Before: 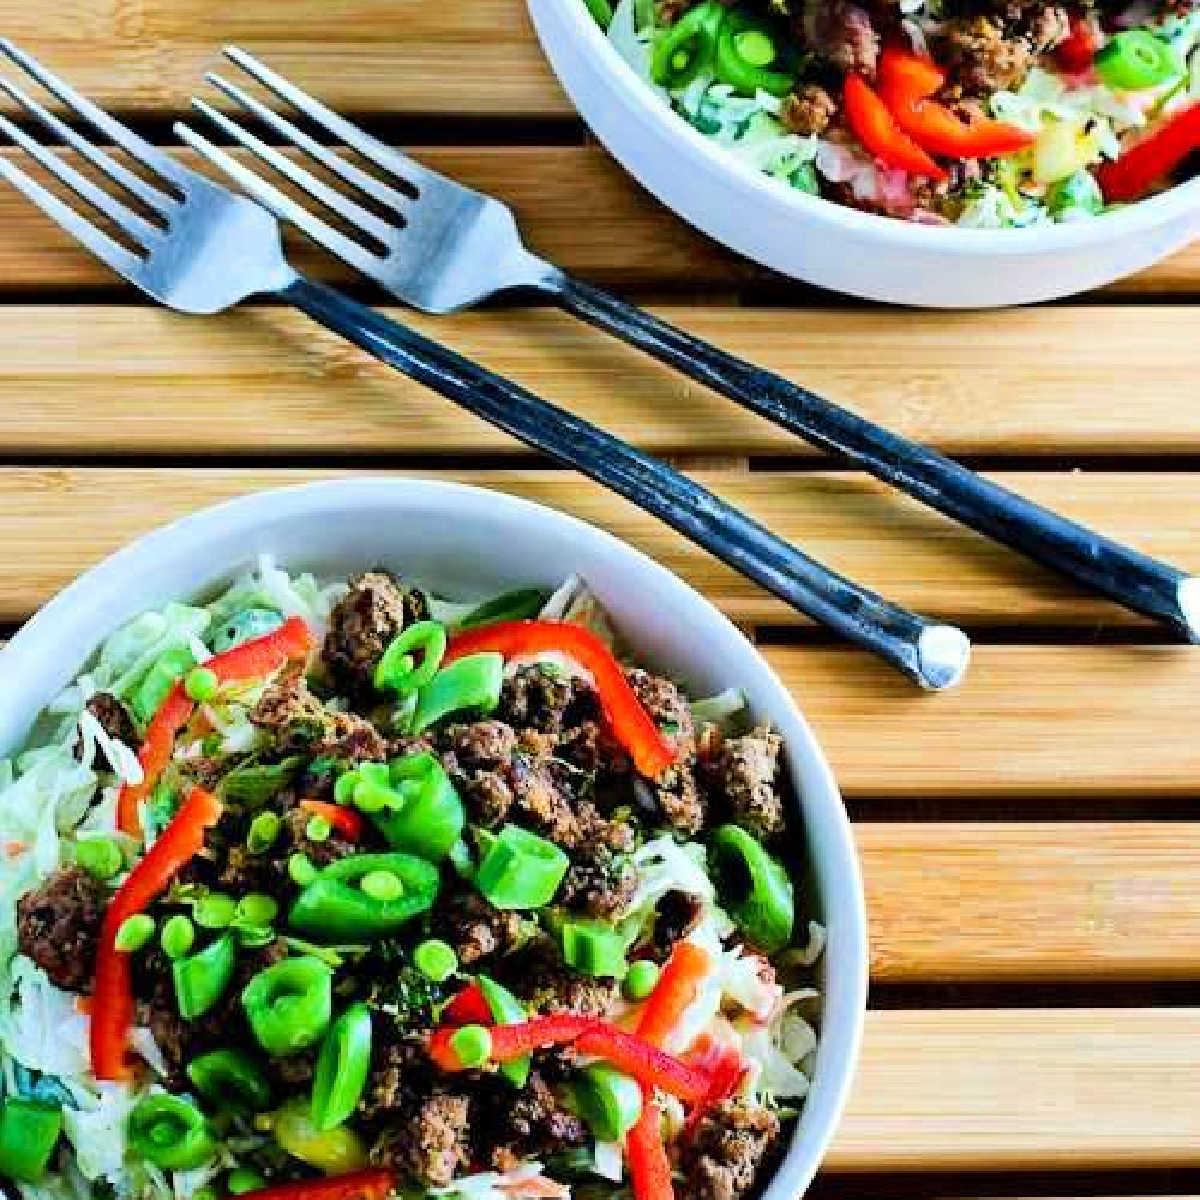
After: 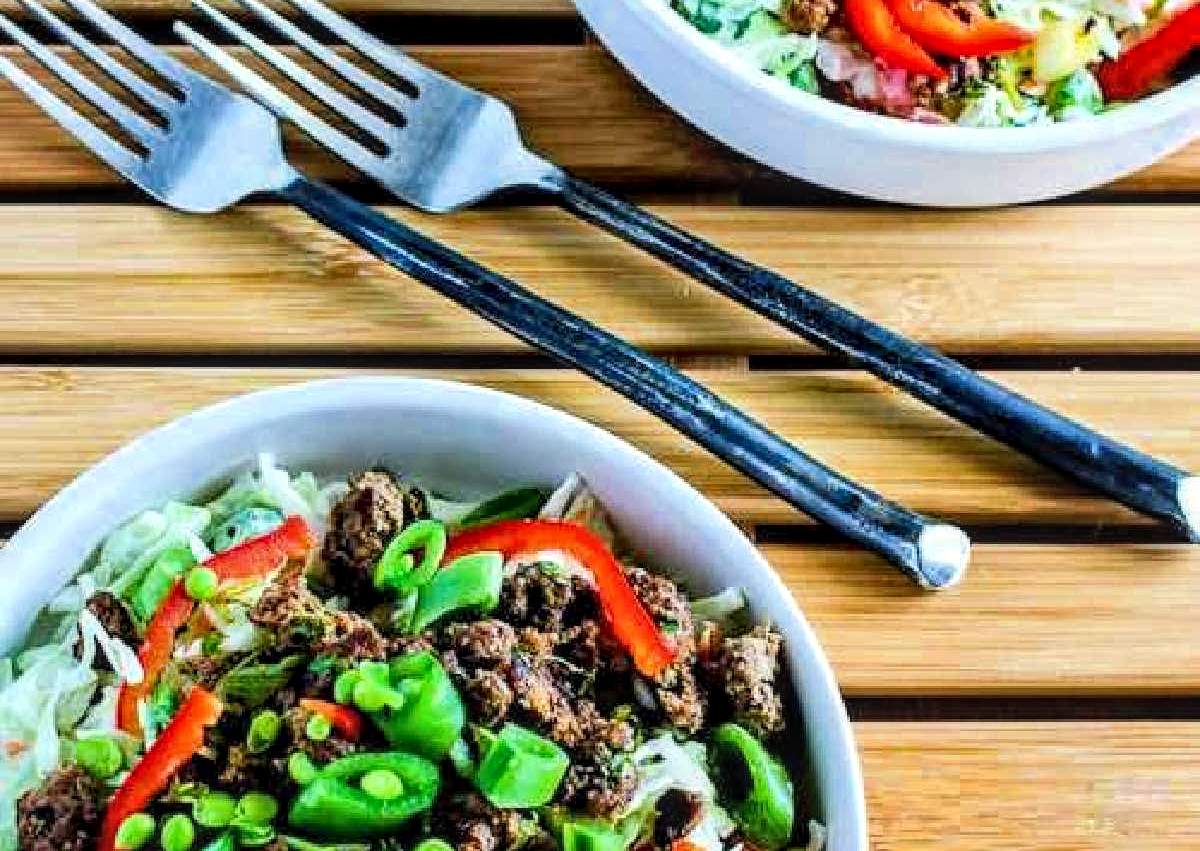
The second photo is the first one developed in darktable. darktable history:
crop and rotate: top 8.452%, bottom 20.585%
tone equalizer: -8 EV -0.543 EV
local contrast: highlights 62%, detail 143%, midtone range 0.433
